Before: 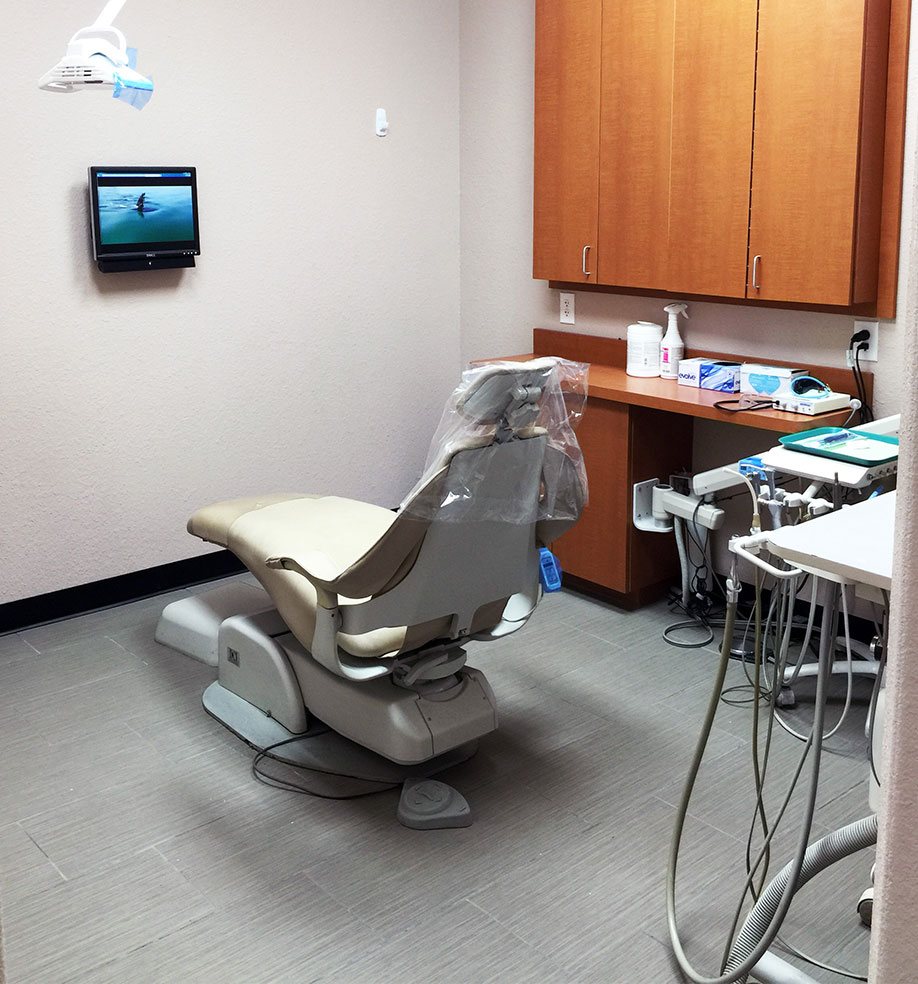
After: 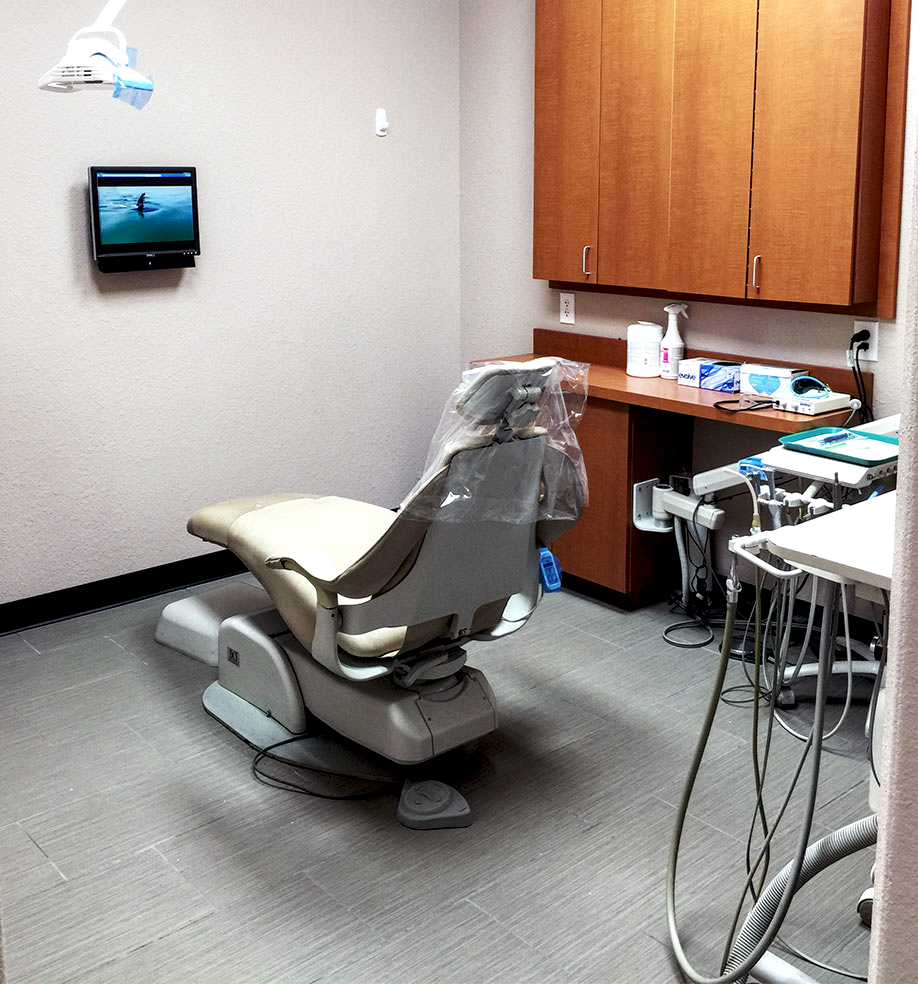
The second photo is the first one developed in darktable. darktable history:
local contrast: detail 135%, midtone range 0.744
